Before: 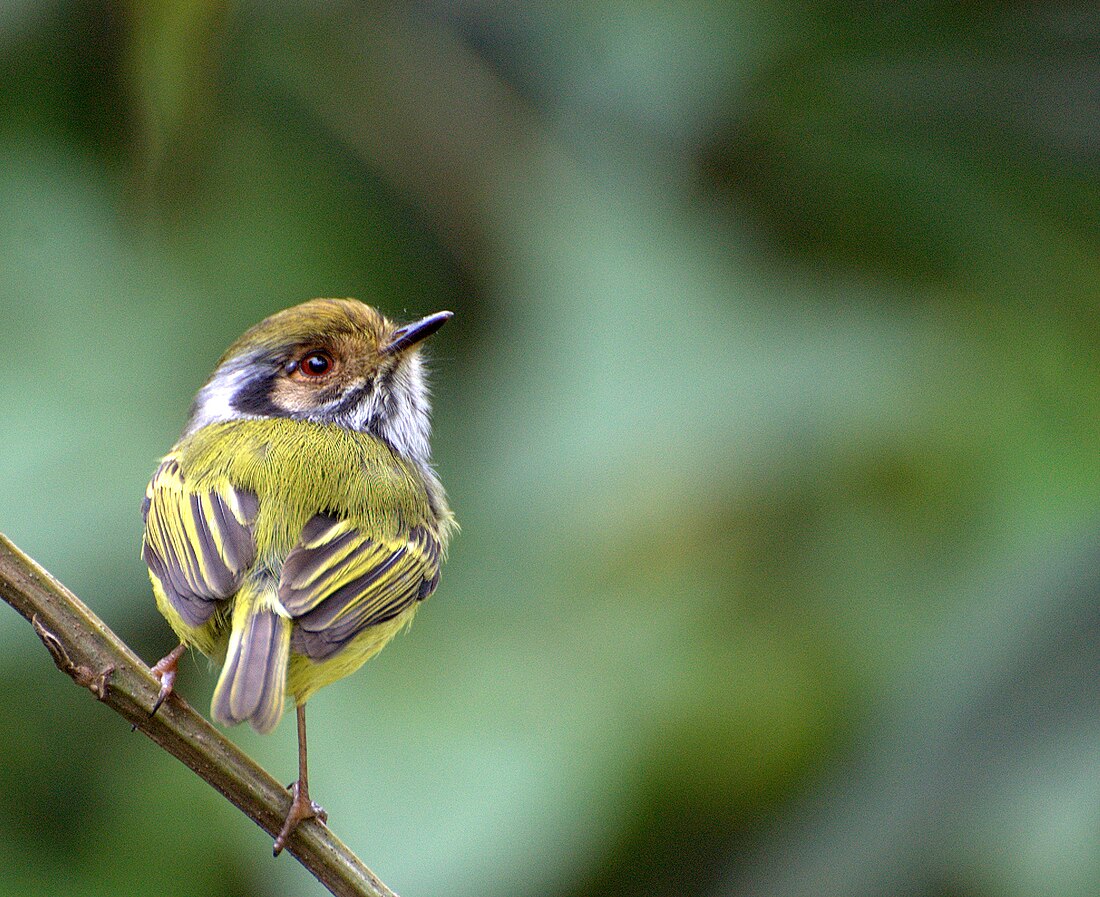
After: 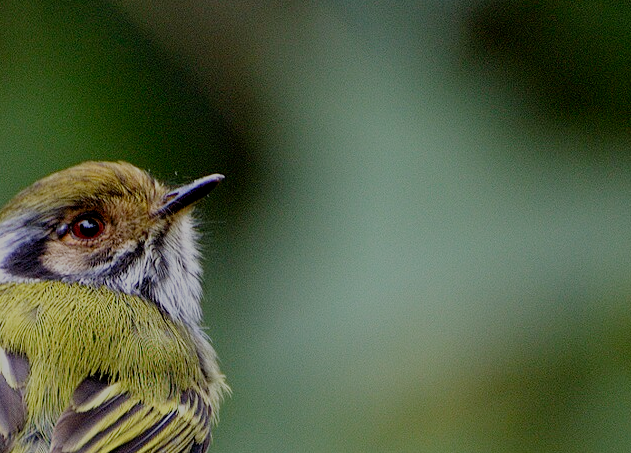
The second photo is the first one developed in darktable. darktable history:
crop: left 20.849%, top 15.363%, right 21.732%, bottom 34.125%
filmic rgb: middle gray luminance 29.91%, black relative exposure -8.9 EV, white relative exposure 6.99 EV, target black luminance 0%, hardness 2.97, latitude 1.52%, contrast 0.963, highlights saturation mix 4.72%, shadows ↔ highlights balance 12.28%, preserve chrominance no, color science v3 (2019), use custom middle-gray values true
